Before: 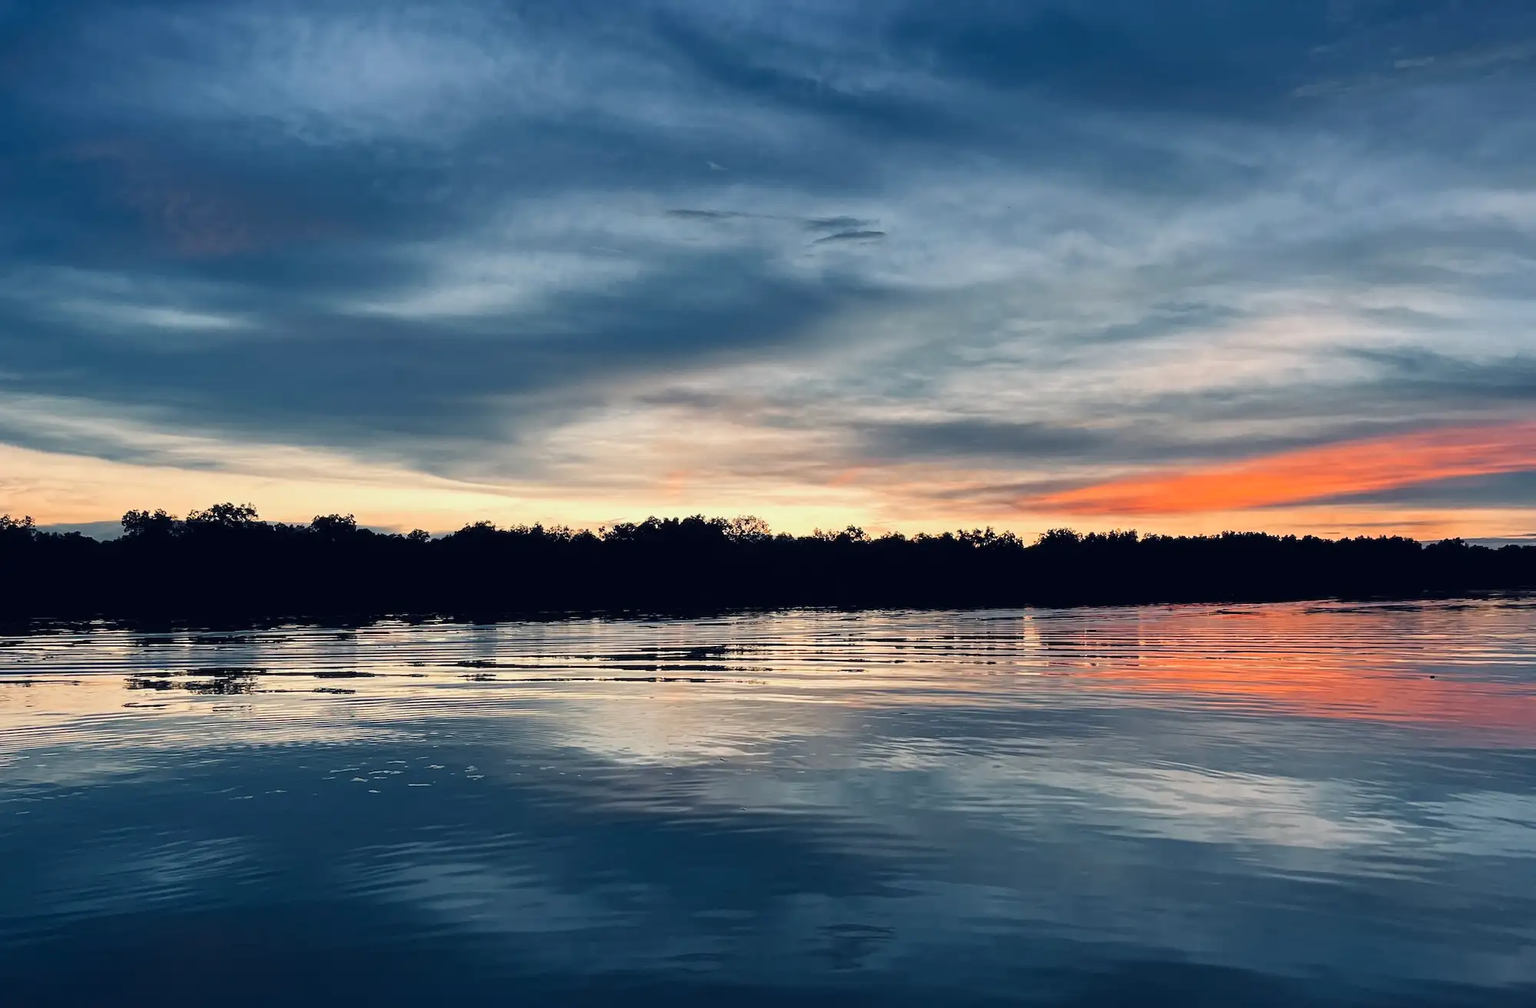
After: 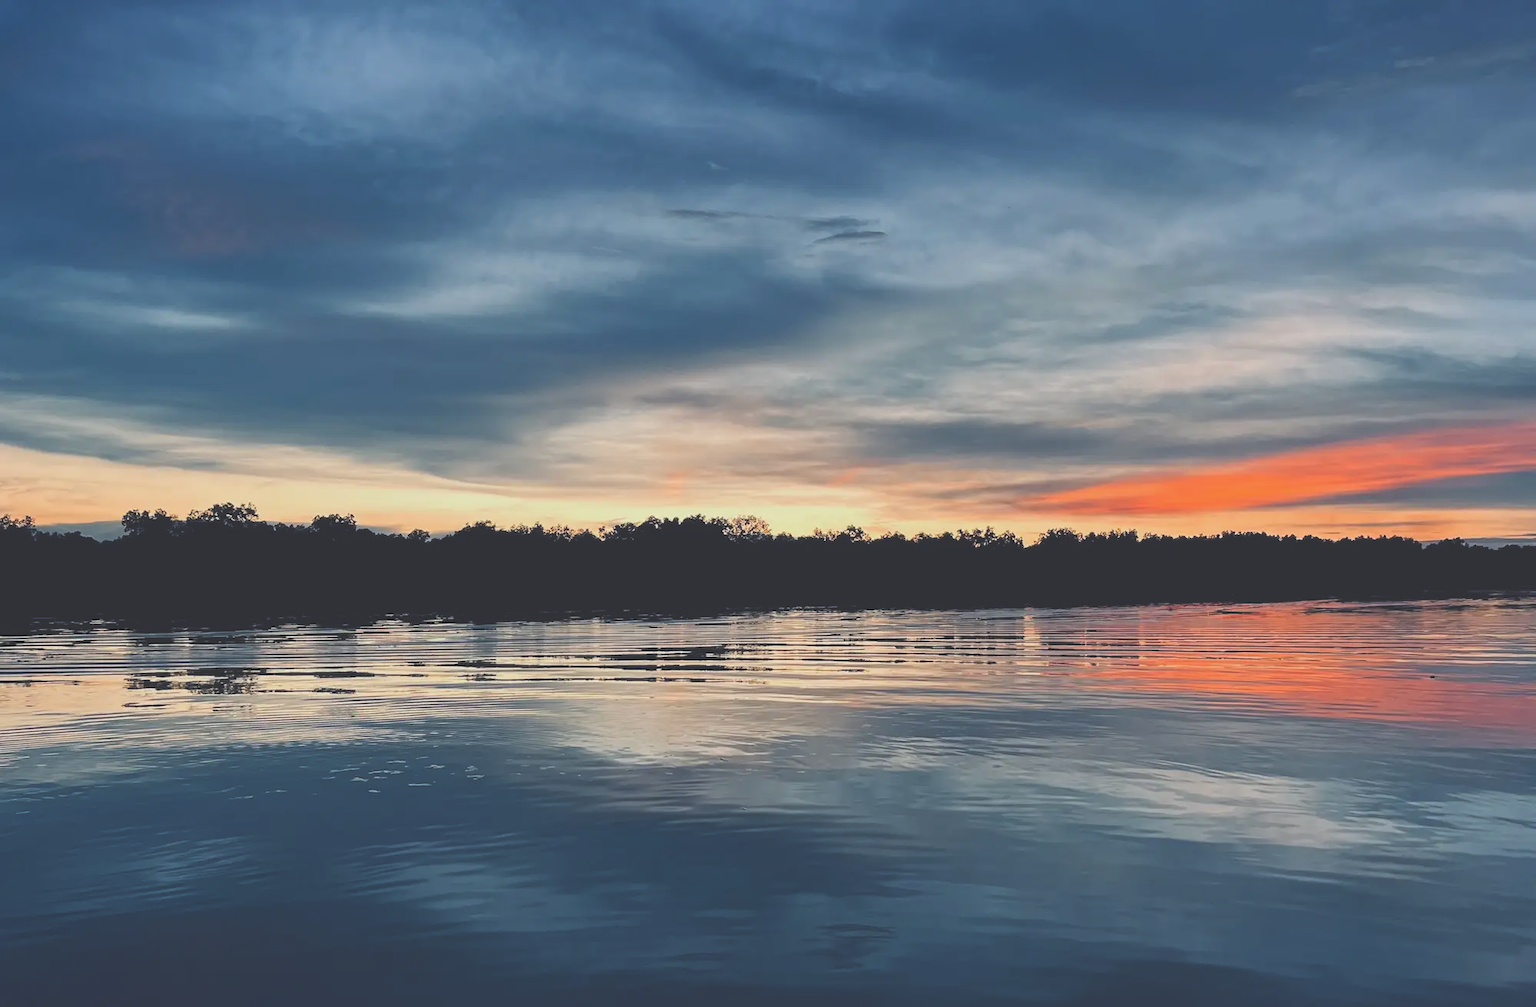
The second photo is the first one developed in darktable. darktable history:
exposure: black level correction -0.023, exposure -0.039 EV, compensate highlight preservation false
contrast brightness saturation: contrast -0.11
